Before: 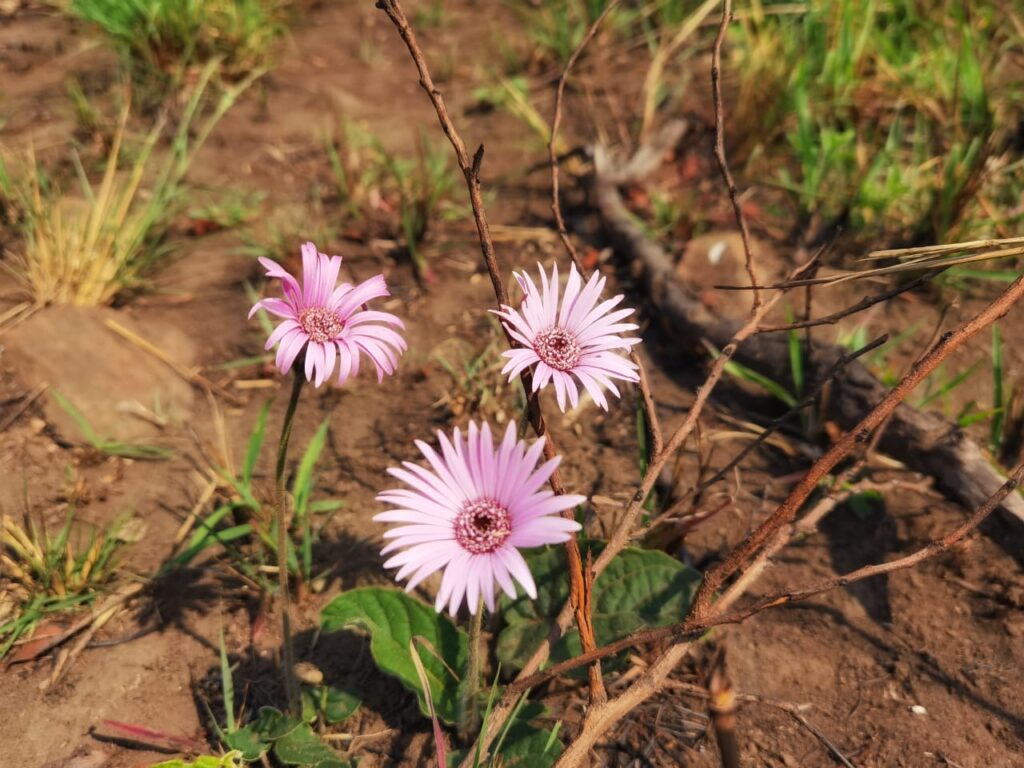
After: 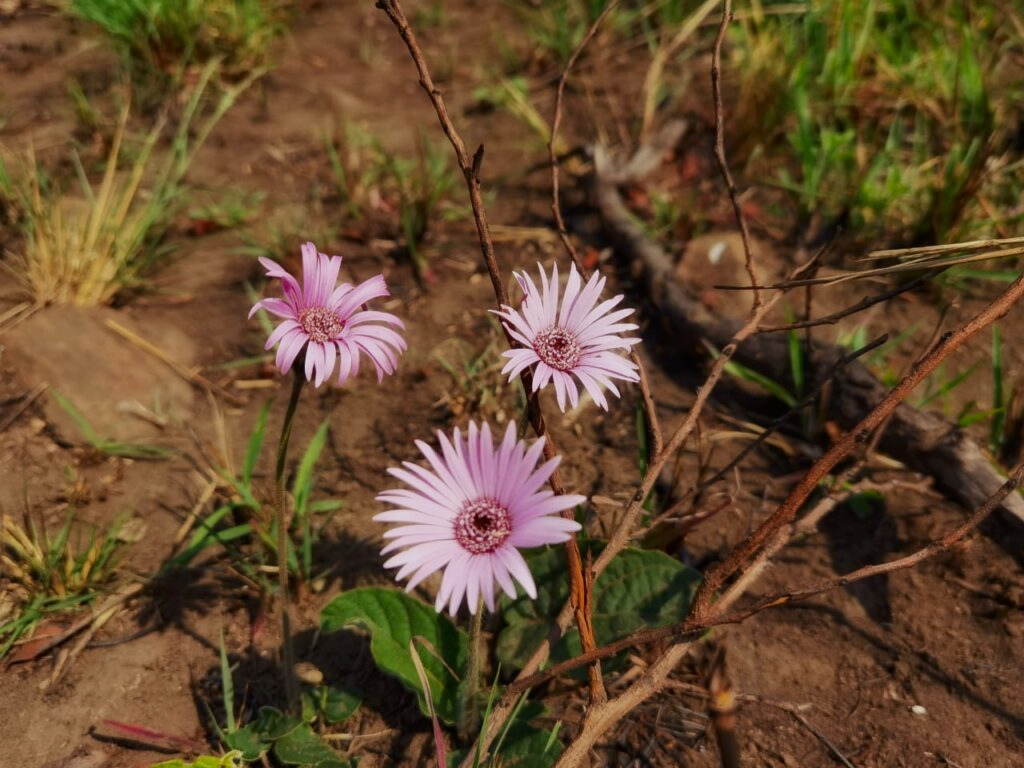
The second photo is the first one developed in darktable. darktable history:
contrast brightness saturation: brightness -0.09
exposure: exposure -0.36 EV, compensate highlight preservation false
